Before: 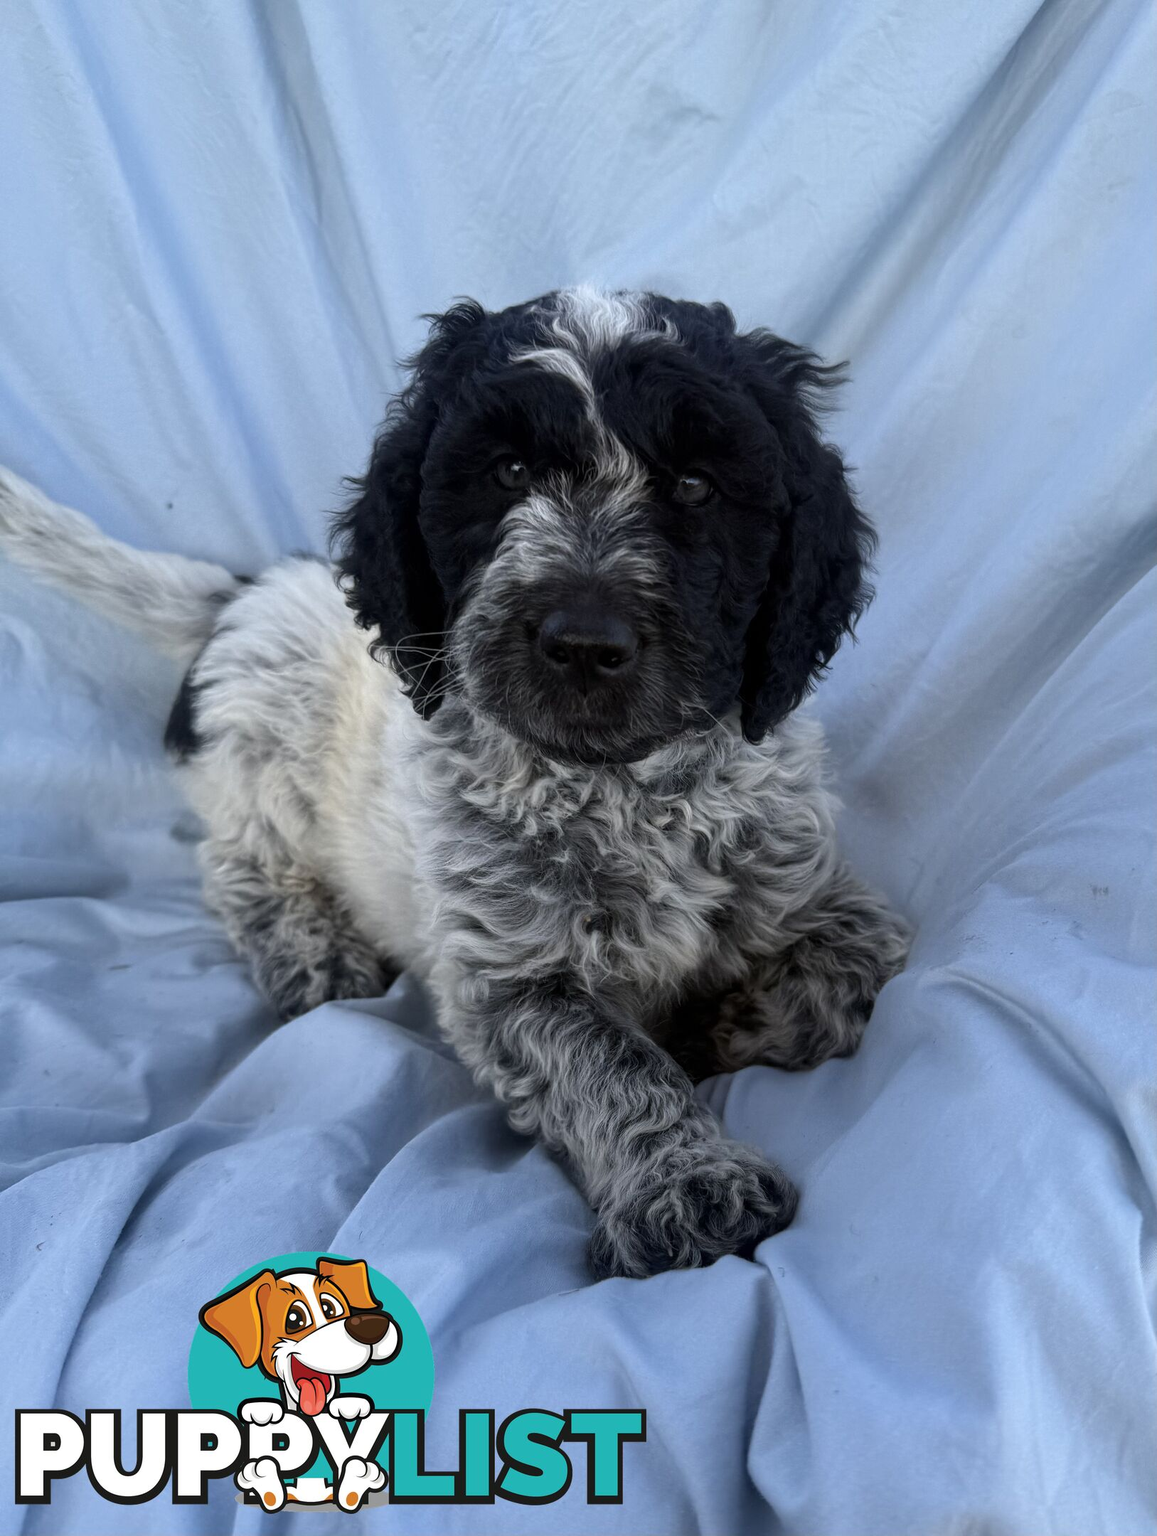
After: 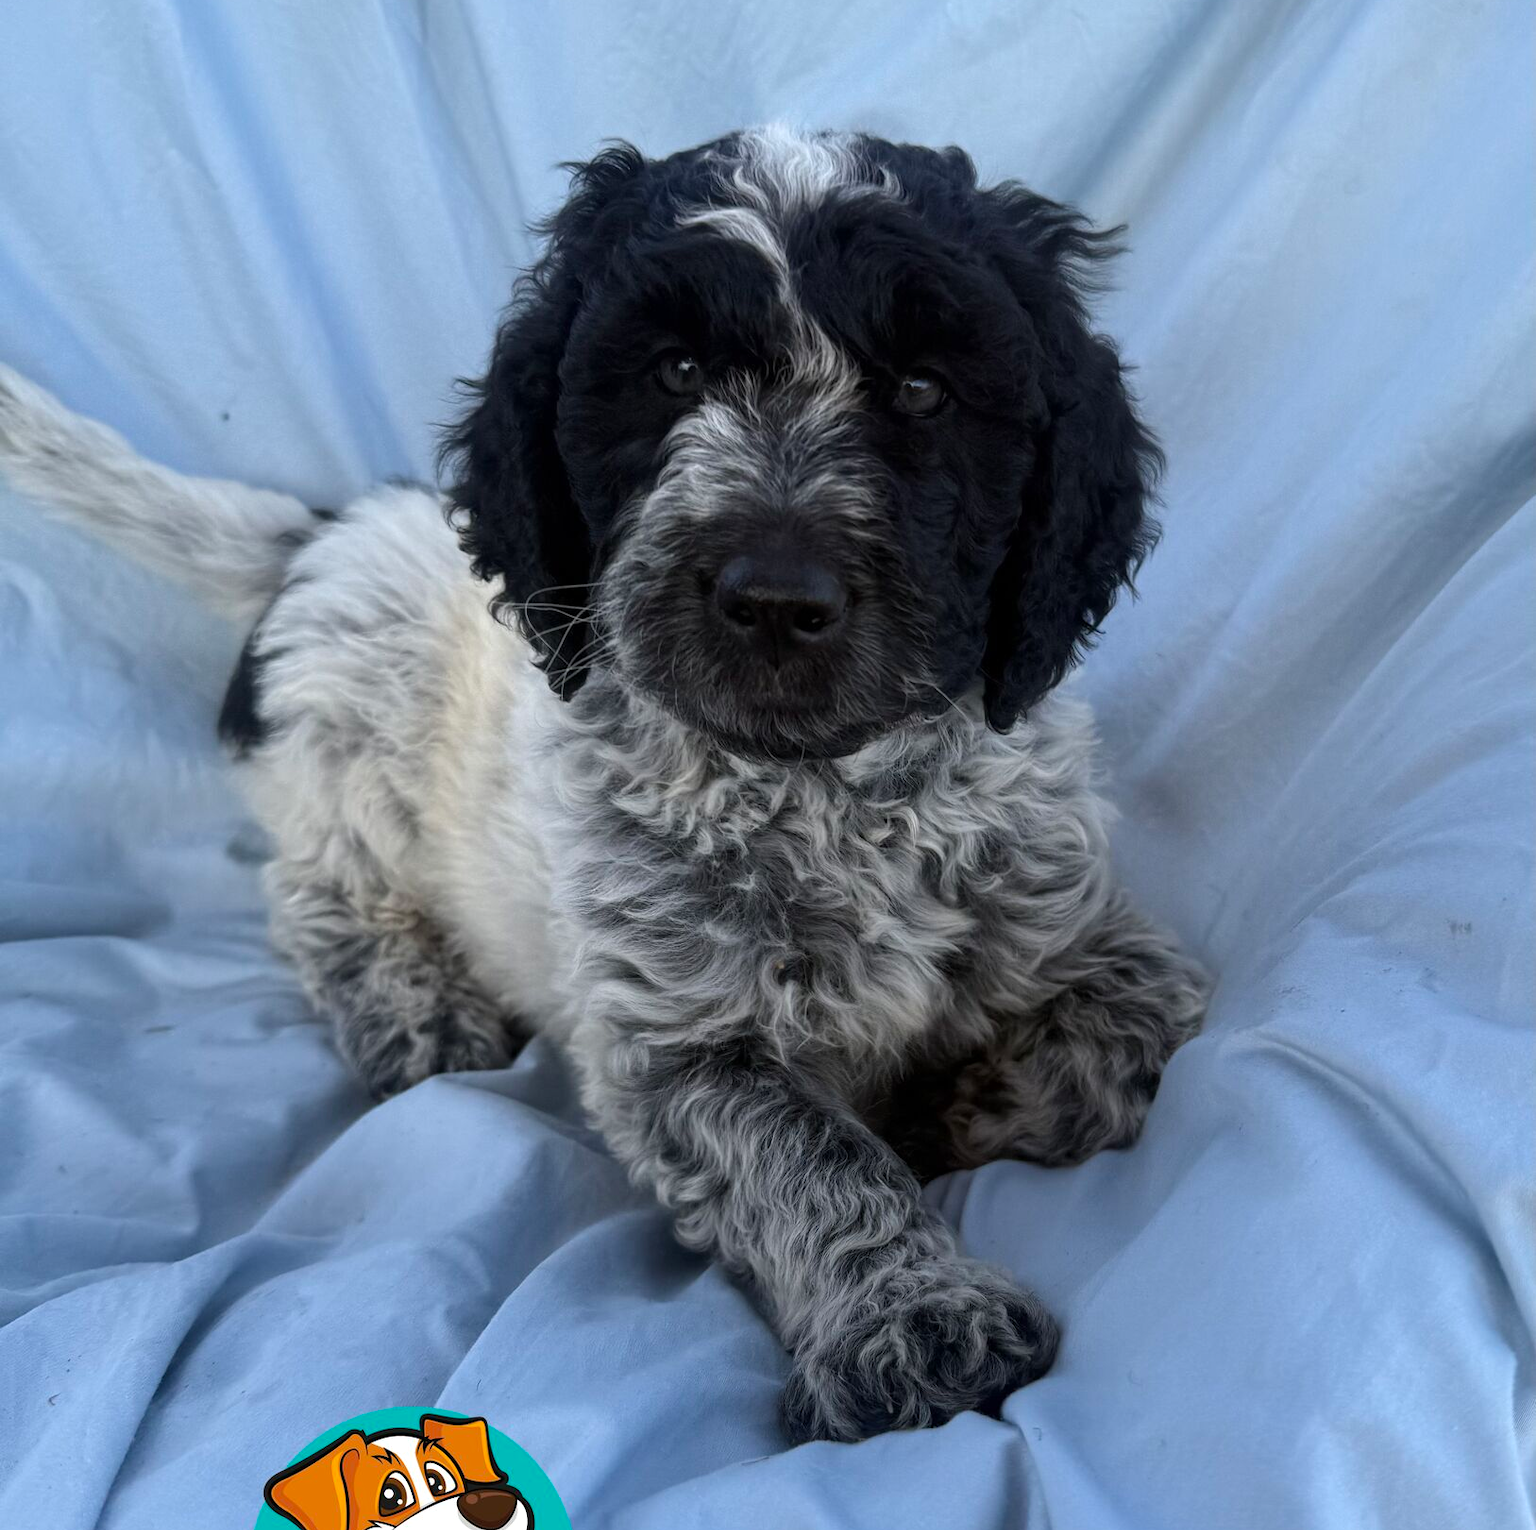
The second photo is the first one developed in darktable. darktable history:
crop and rotate: top 12.528%, bottom 12.386%
tone equalizer: edges refinement/feathering 500, mask exposure compensation -1.57 EV, preserve details no
exposure: exposure 0.028 EV, compensate exposure bias true, compensate highlight preservation false
